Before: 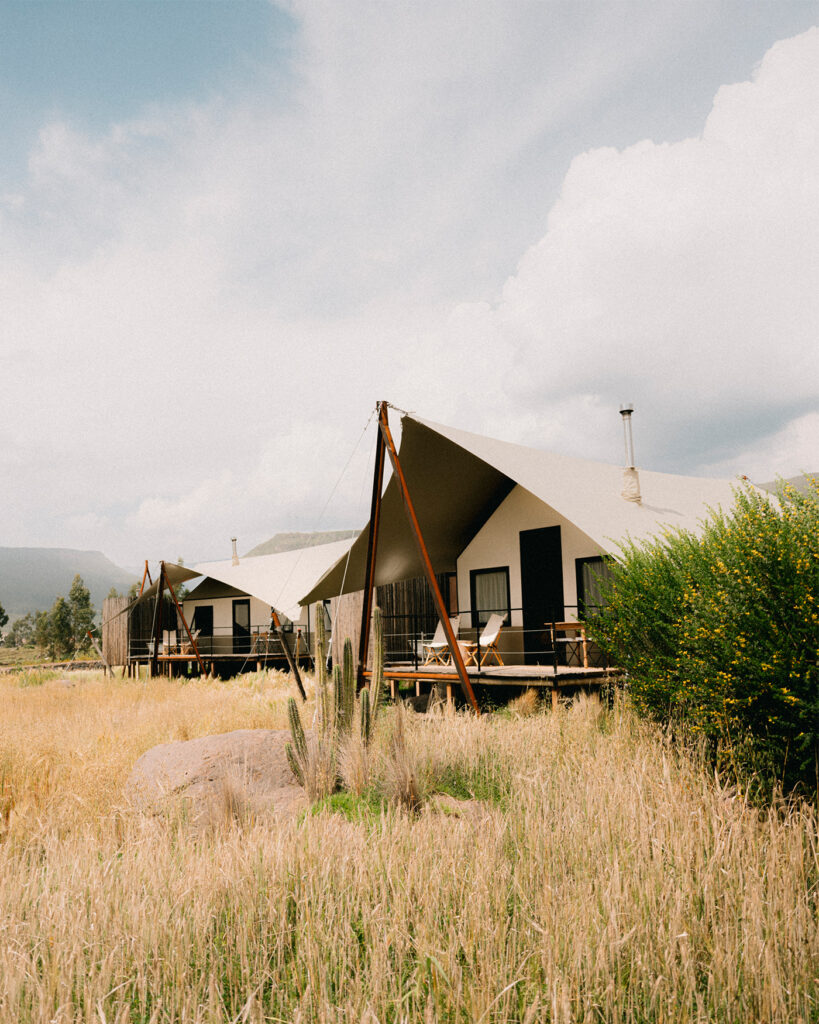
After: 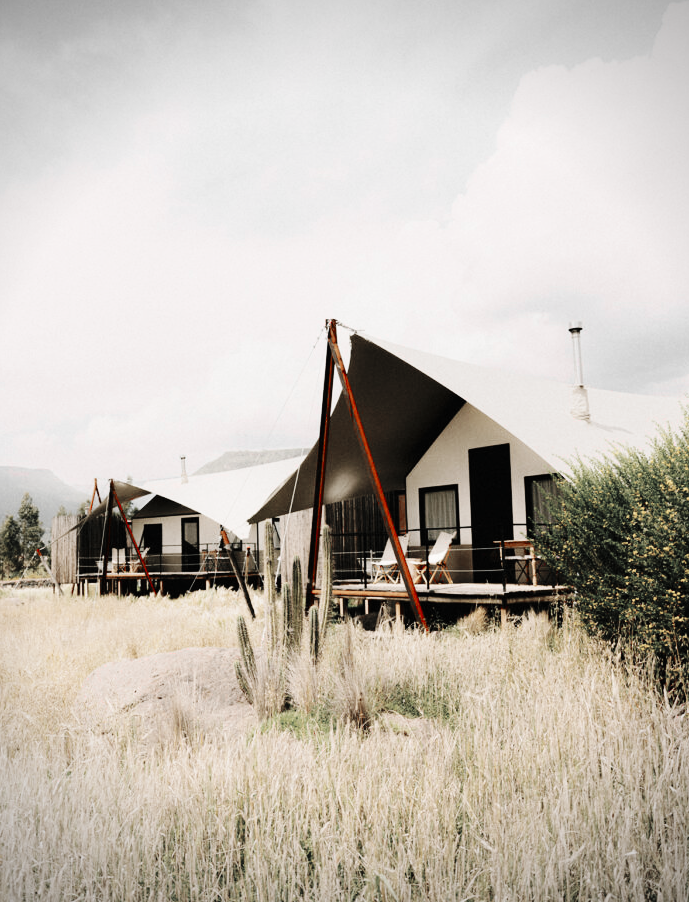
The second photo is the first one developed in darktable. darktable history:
vignetting: fall-off start 79.75%
base curve: curves: ch0 [(0, 0) (0.036, 0.025) (0.121, 0.166) (0.206, 0.329) (0.605, 0.79) (1, 1)], preserve colors none
crop: left 6.272%, top 8.047%, right 9.528%, bottom 3.846%
color zones: curves: ch1 [(0, 0.831) (0.08, 0.771) (0.157, 0.268) (0.241, 0.207) (0.562, -0.005) (0.714, -0.013) (0.876, 0.01) (1, 0.831)]
